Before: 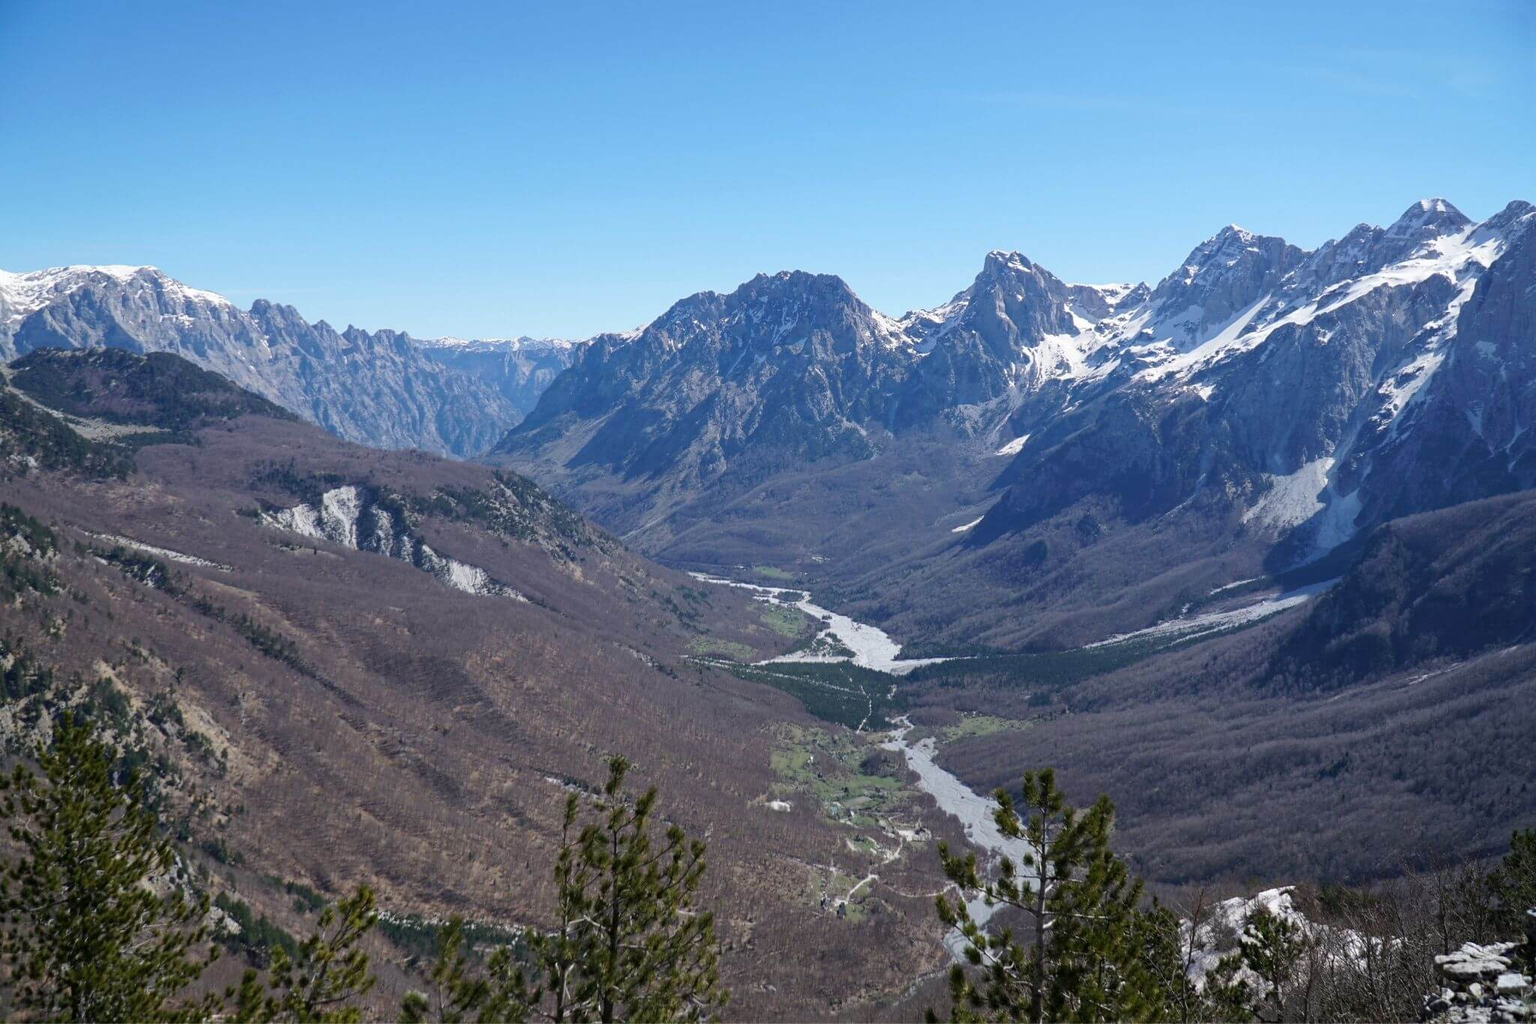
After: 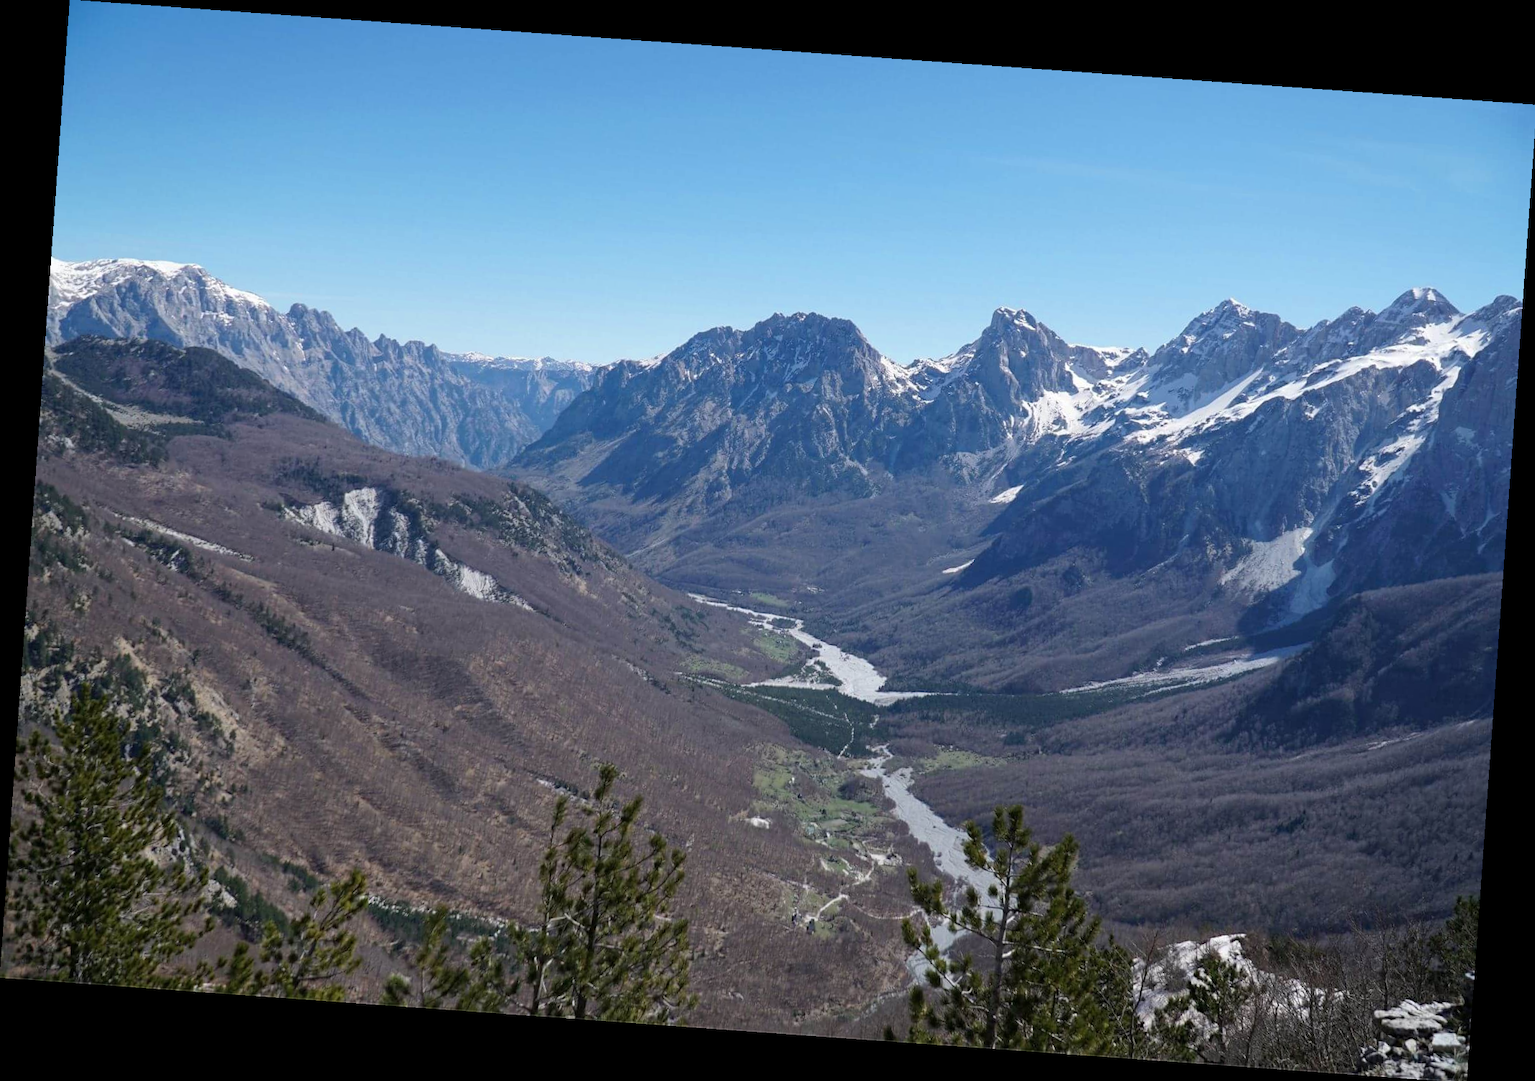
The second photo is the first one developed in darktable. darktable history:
color zones: curves: ch0 [(0, 0.5) (0.143, 0.5) (0.286, 0.5) (0.429, 0.5) (0.571, 0.5) (0.714, 0.476) (0.857, 0.5) (1, 0.5)]; ch2 [(0, 0.5) (0.143, 0.5) (0.286, 0.5) (0.429, 0.5) (0.571, 0.5) (0.714, 0.487) (0.857, 0.5) (1, 0.5)]
rotate and perspective: rotation 4.1°, automatic cropping off
contrast brightness saturation: saturation -0.05
